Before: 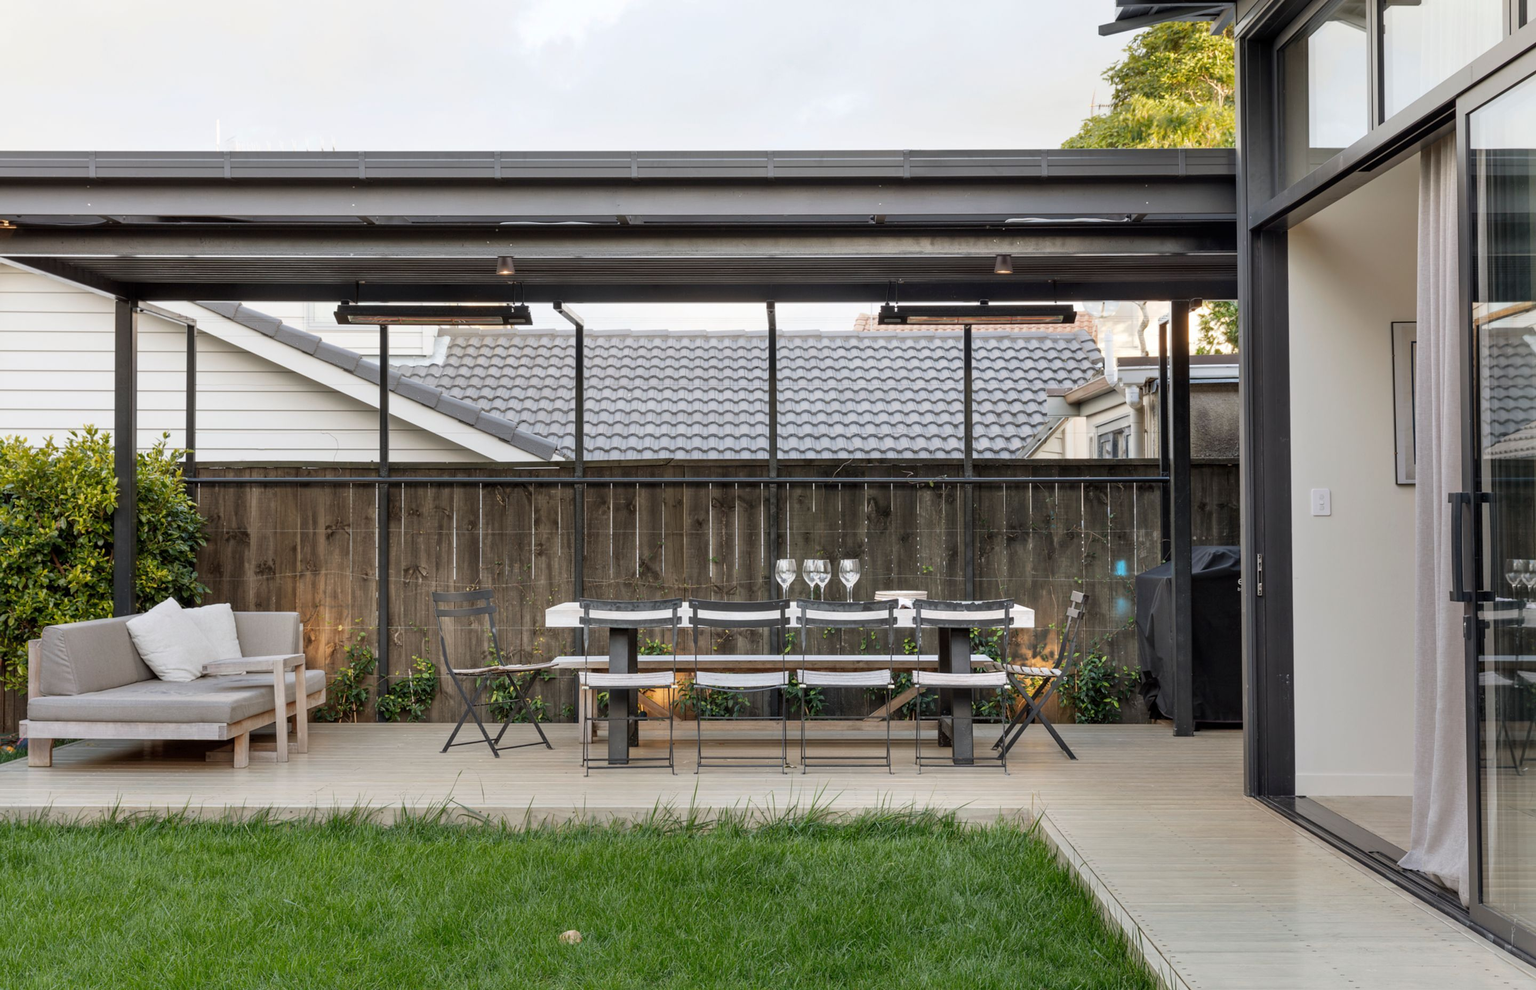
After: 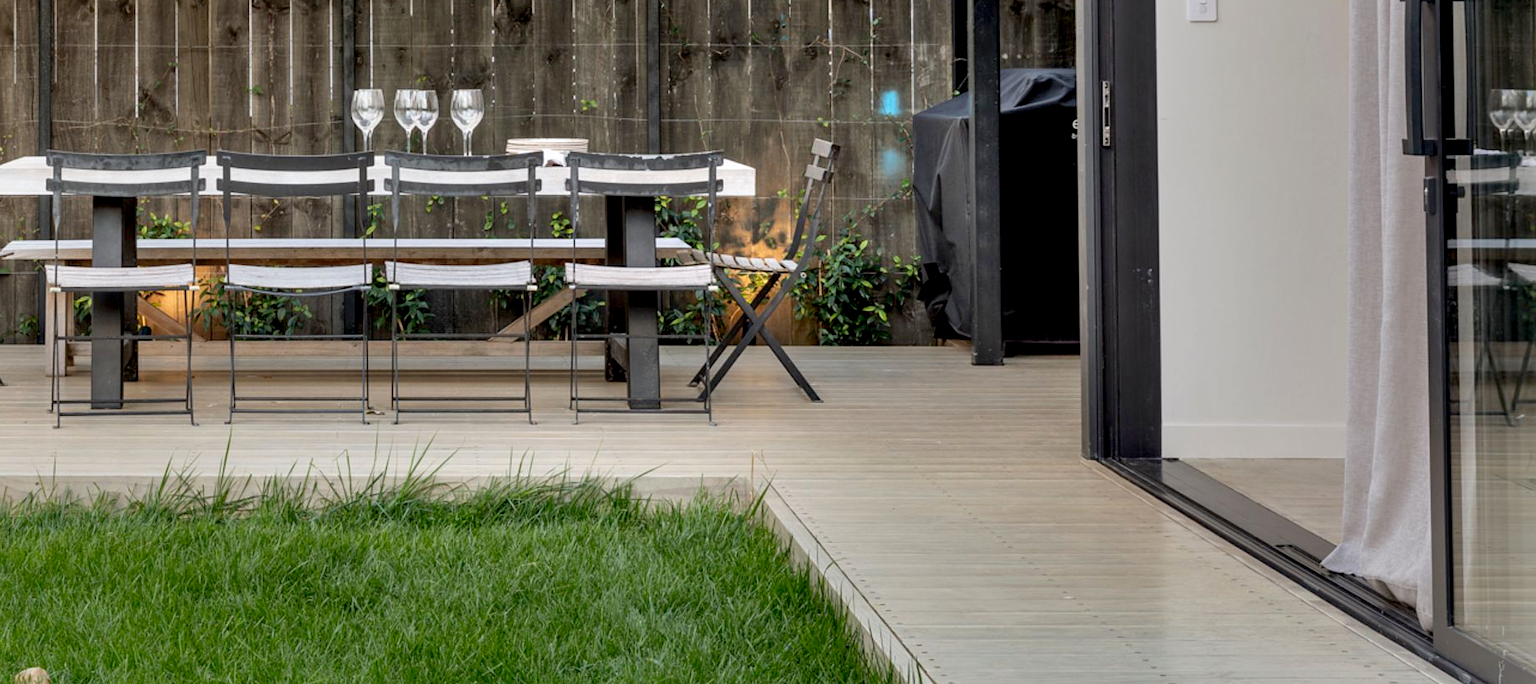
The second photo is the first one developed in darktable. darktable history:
crop and rotate: left 35.809%, top 50.753%, bottom 4.868%
exposure: black level correction 0.009, exposure 0.12 EV, compensate exposure bias true, compensate highlight preservation false
shadows and highlights: low approximation 0.01, soften with gaussian
